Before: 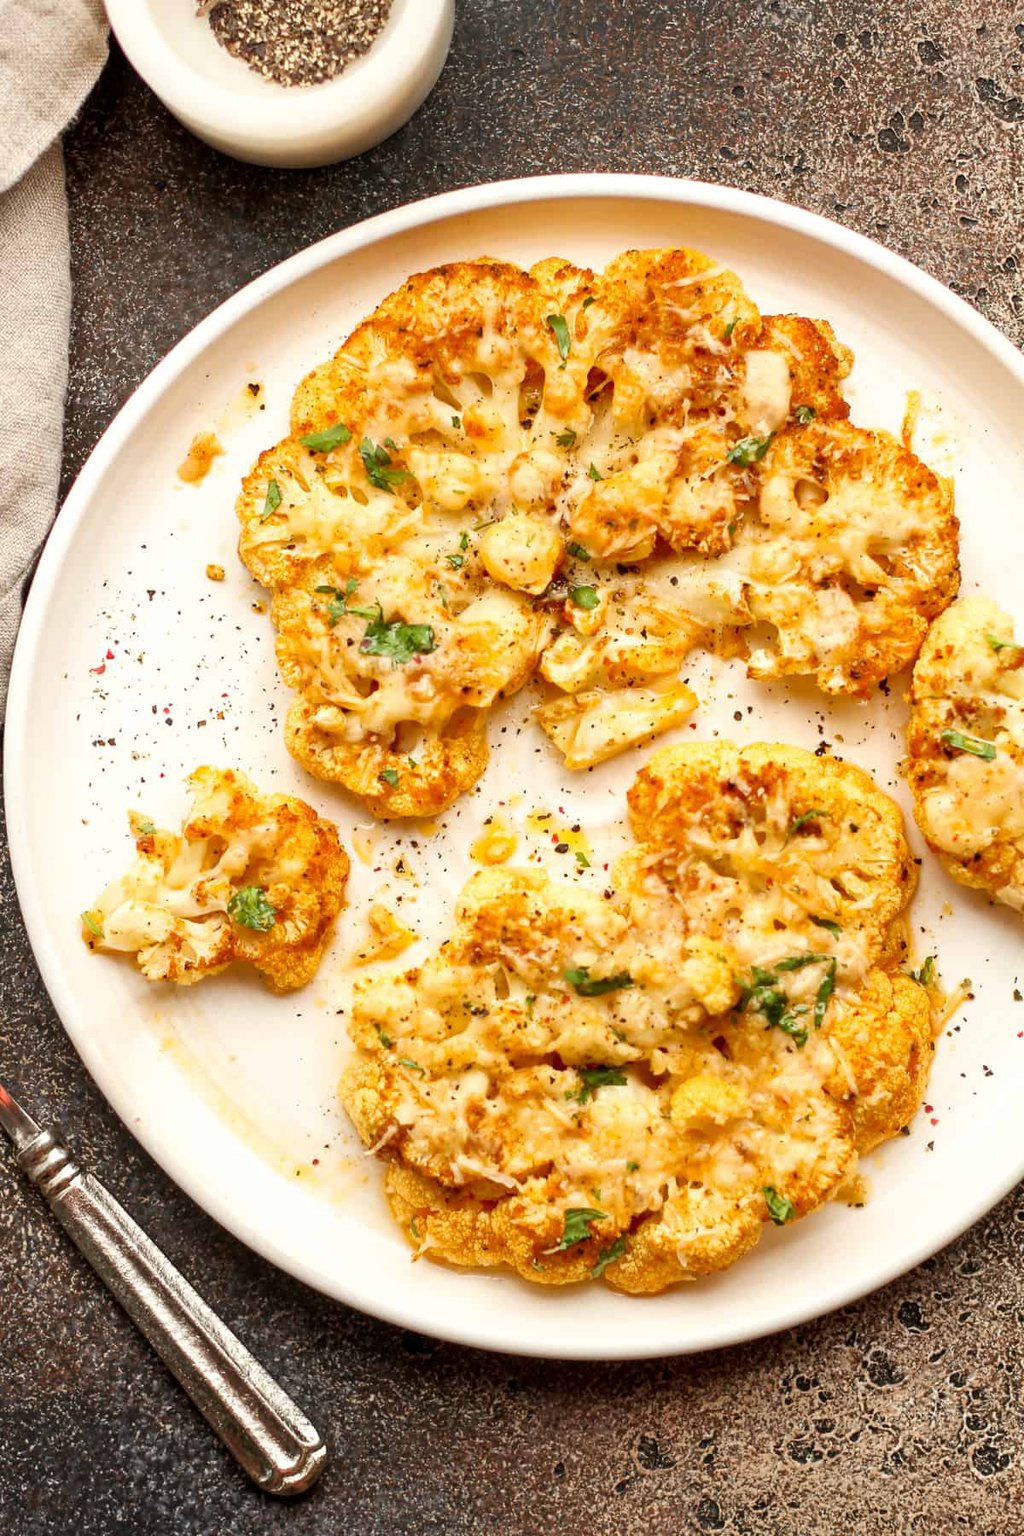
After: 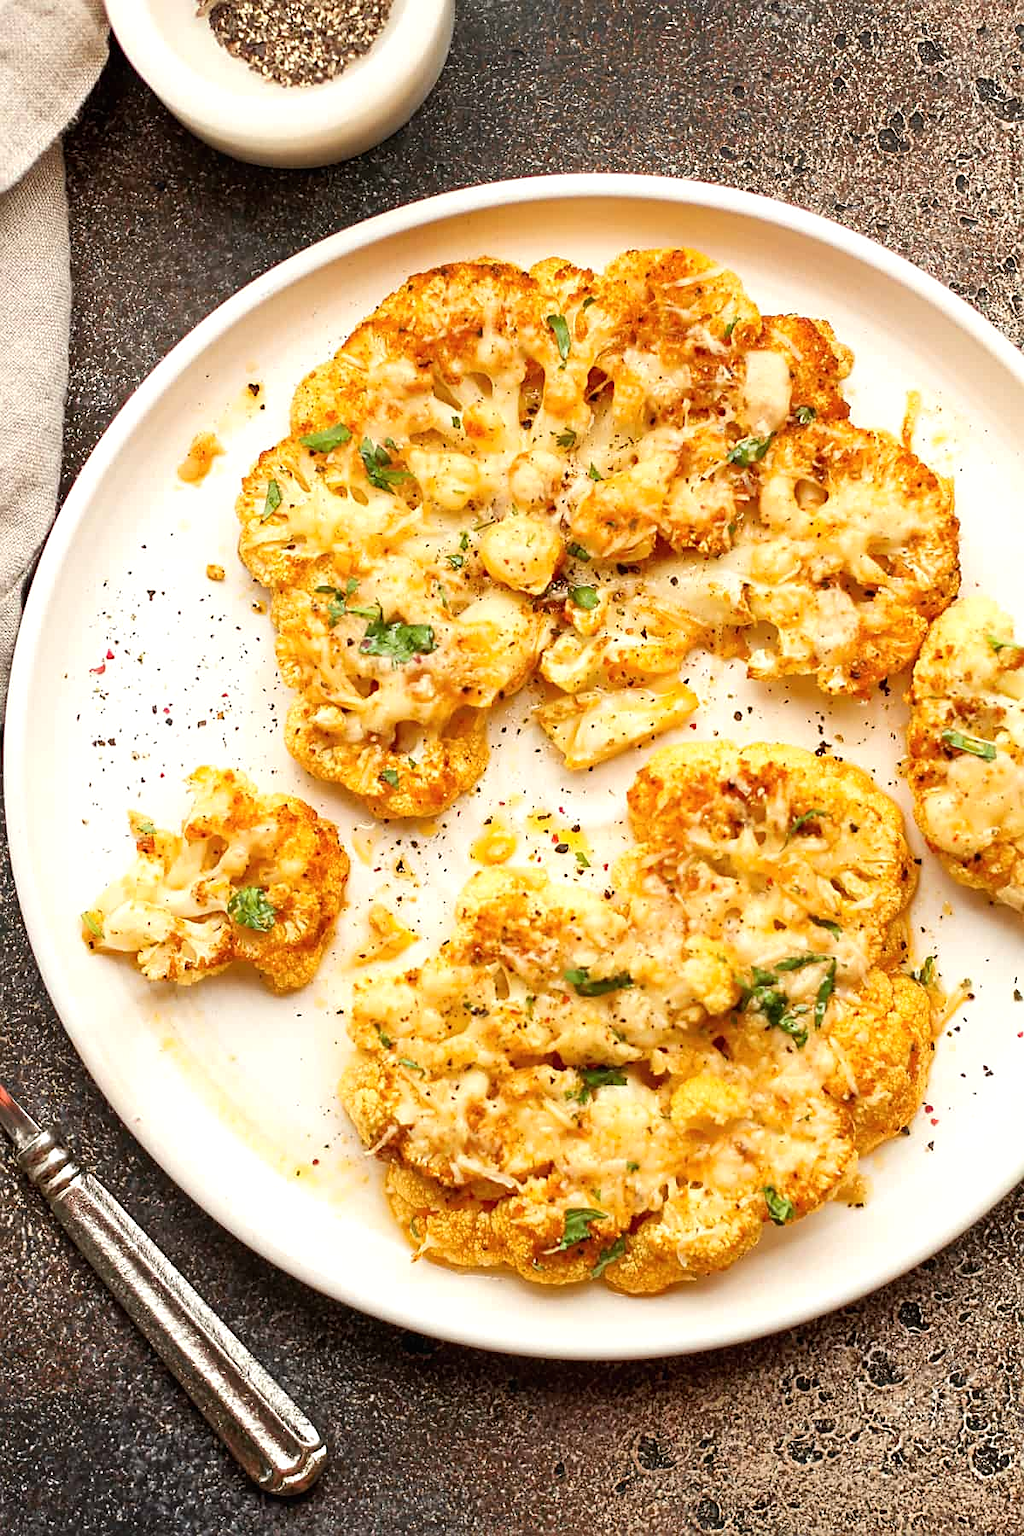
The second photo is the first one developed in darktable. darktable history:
local contrast: mode bilateral grid, contrast 99, coarseness 100, detail 89%, midtone range 0.2
sharpen: on, module defaults
exposure: exposure 0.133 EV, compensate highlight preservation false
